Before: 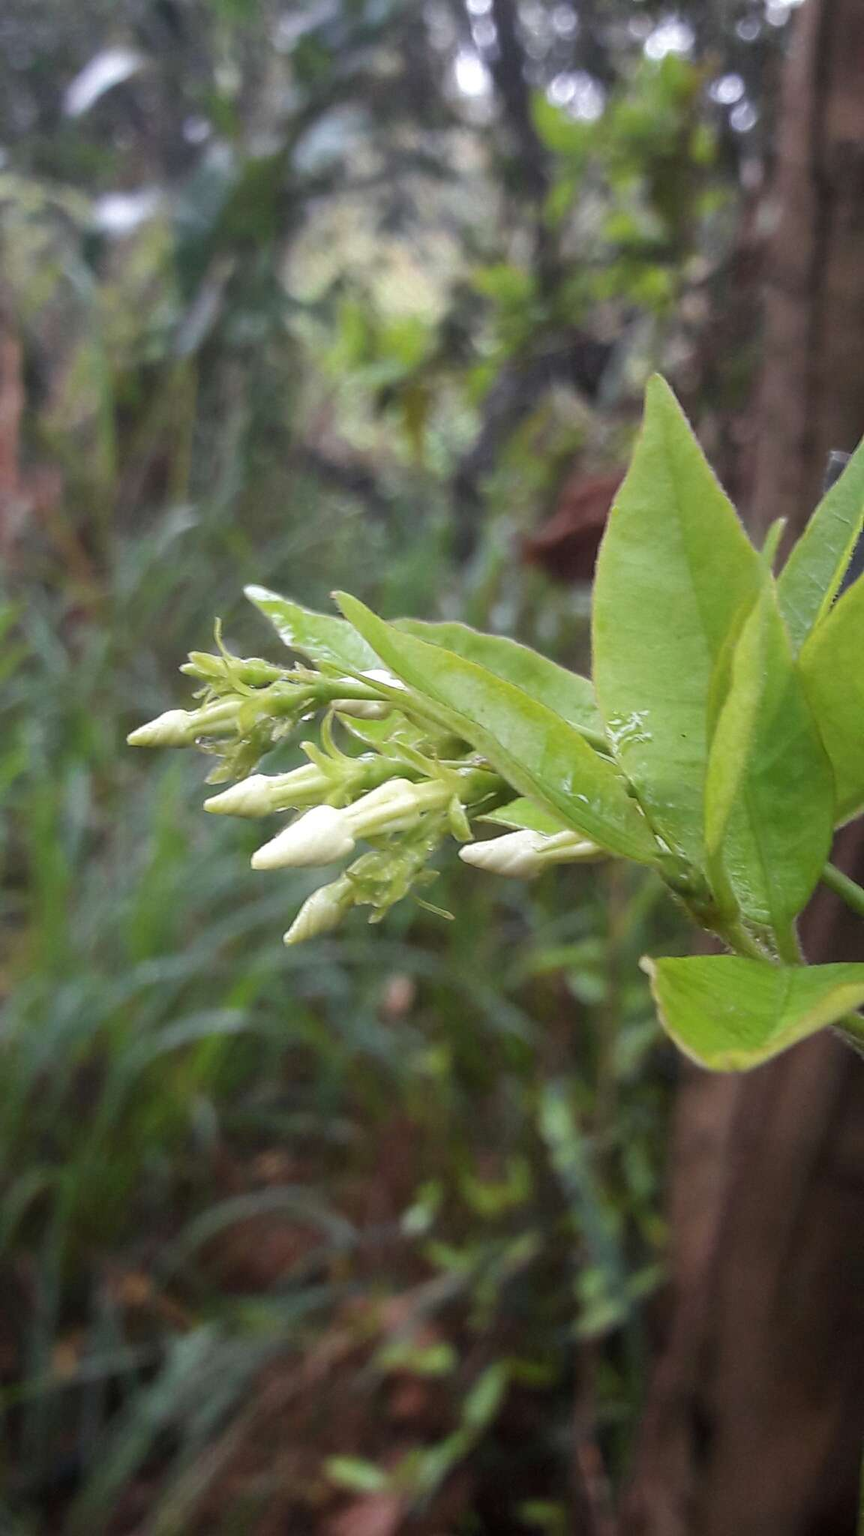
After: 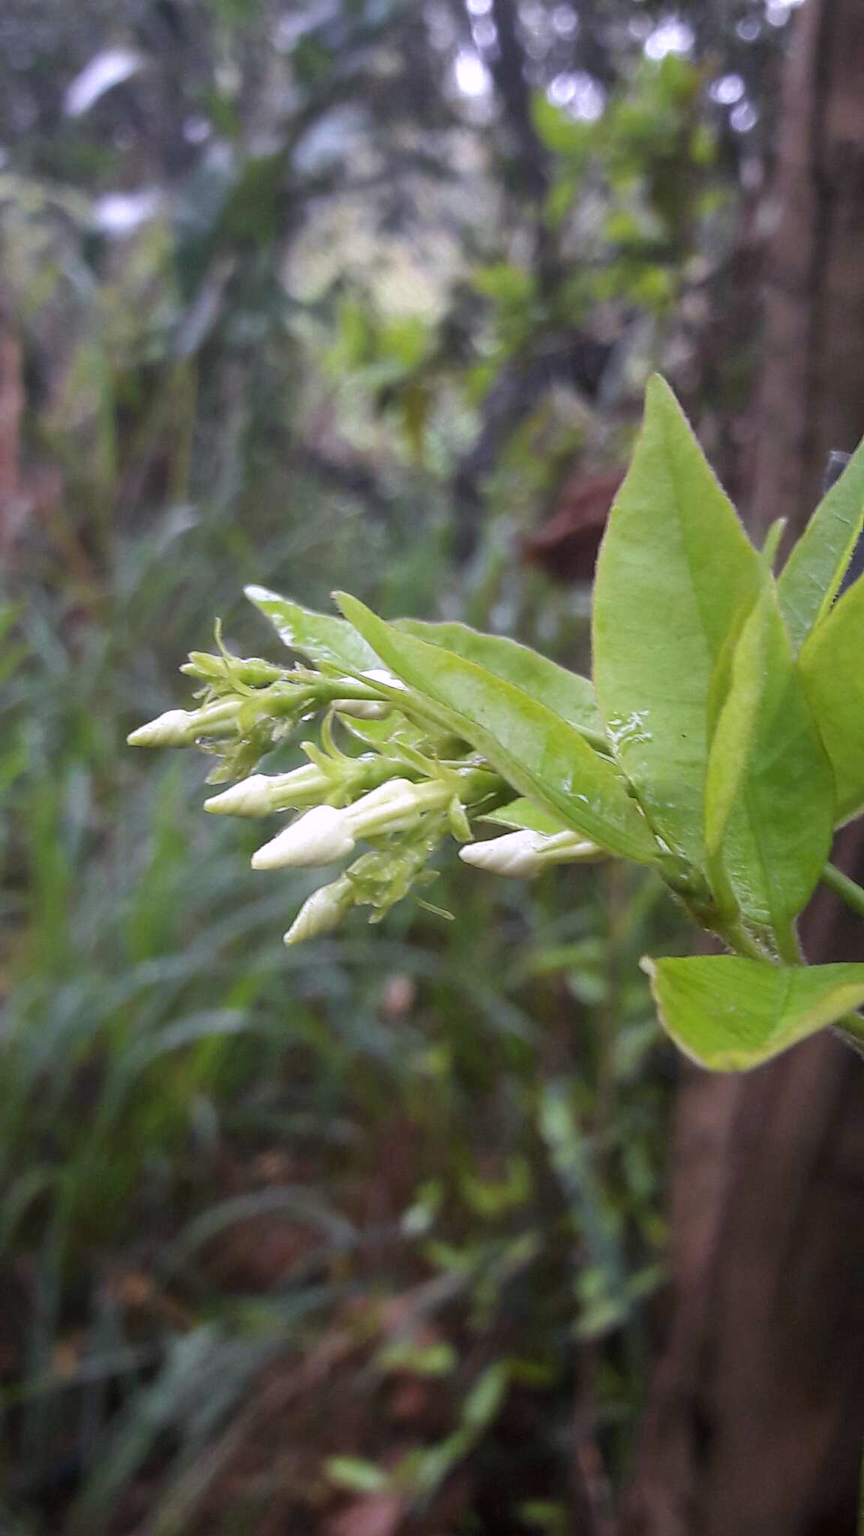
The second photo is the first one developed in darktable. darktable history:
tone equalizer: on, module defaults
white balance: red 0.931, blue 1.11
color correction: highlights a* 7.34, highlights b* 4.37
